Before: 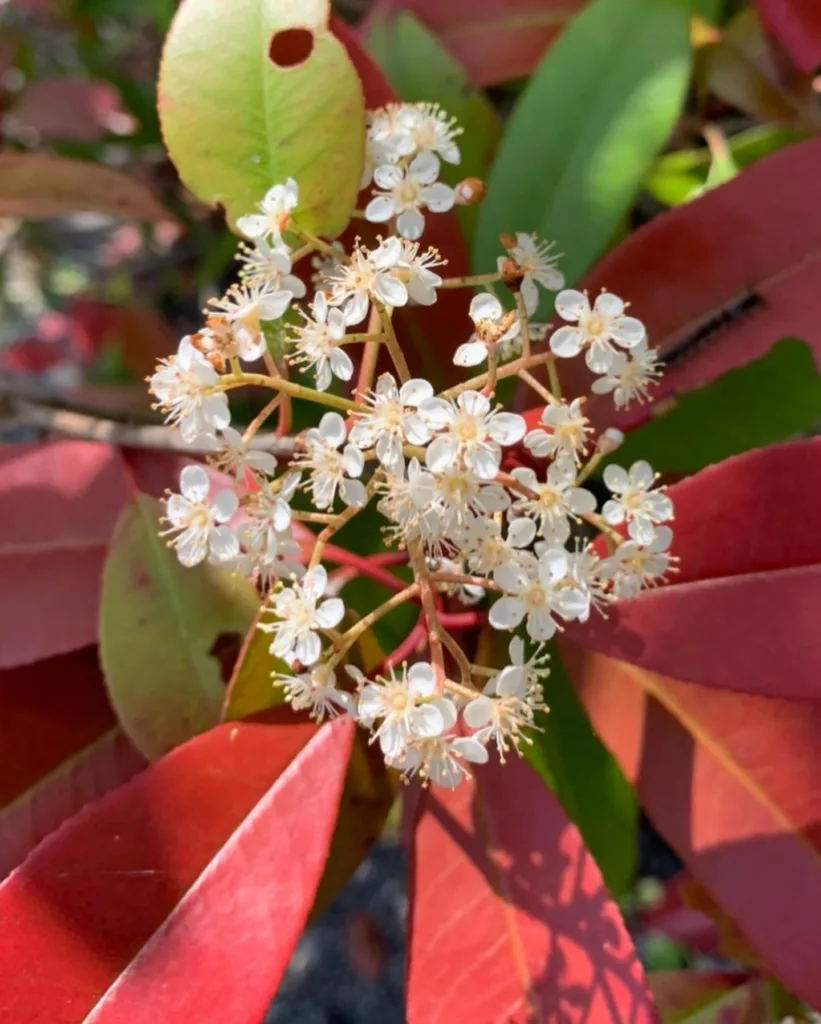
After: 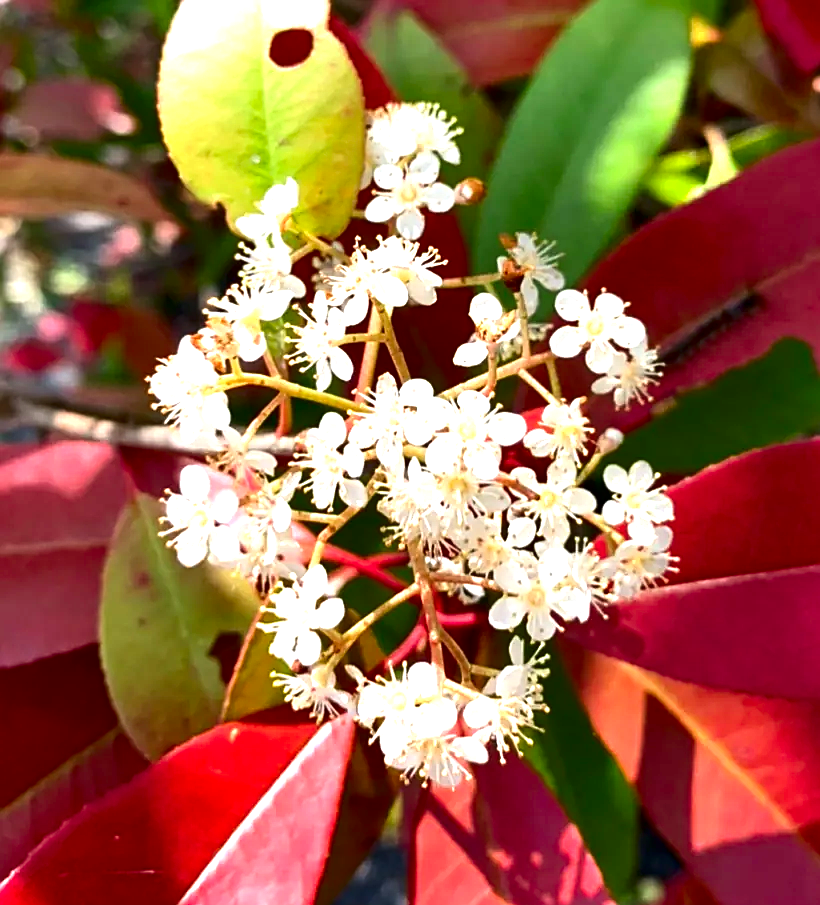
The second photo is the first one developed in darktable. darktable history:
crop and rotate: top 0%, bottom 11.571%
contrast brightness saturation: contrast 0.097, brightness -0.263, saturation 0.141
sharpen: on, module defaults
exposure: black level correction 0, exposure 1.199 EV, compensate highlight preservation false
